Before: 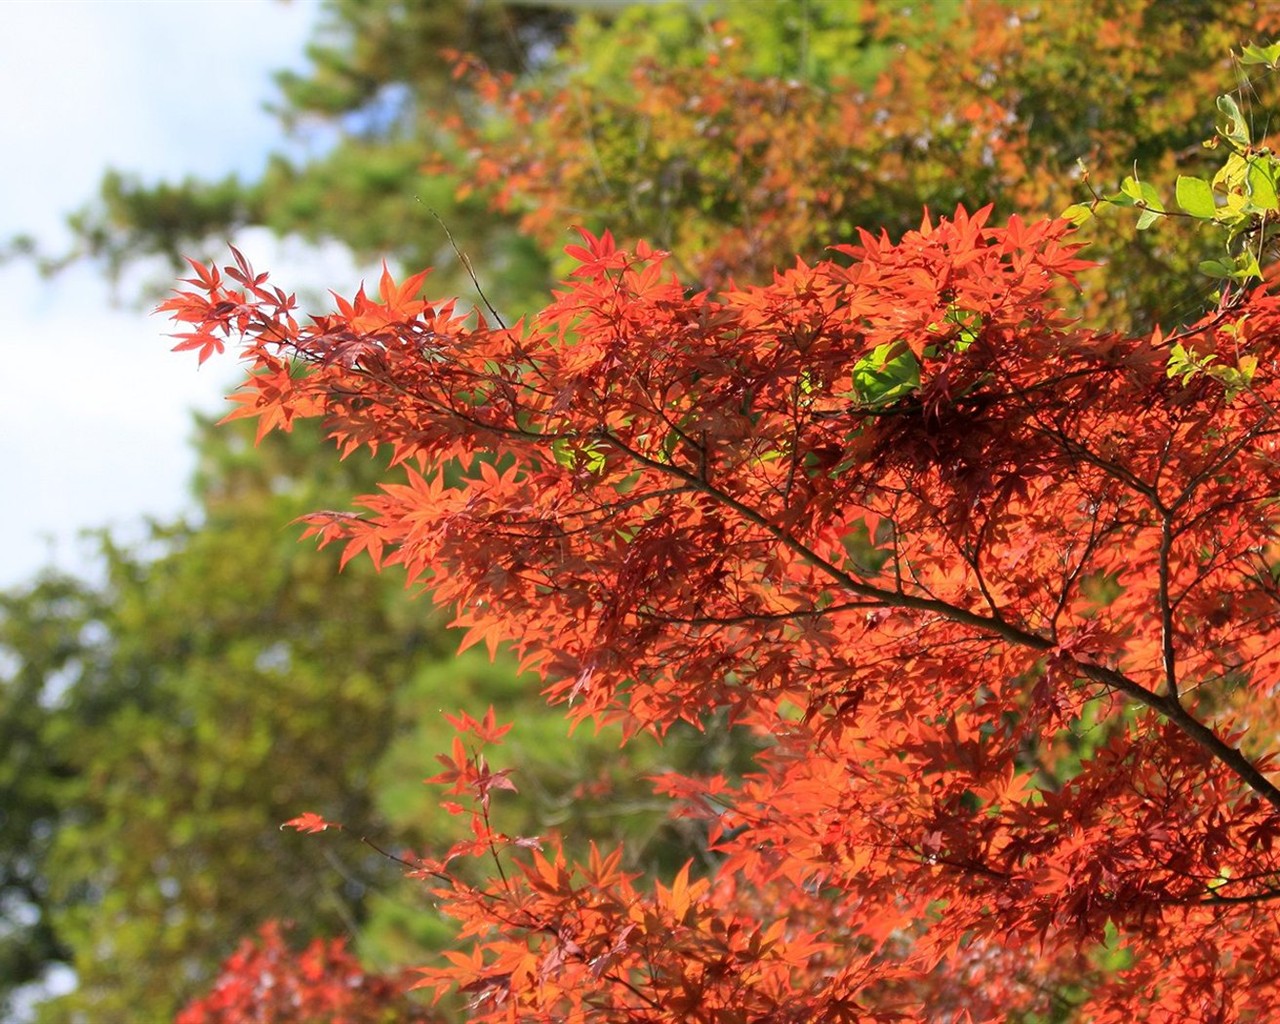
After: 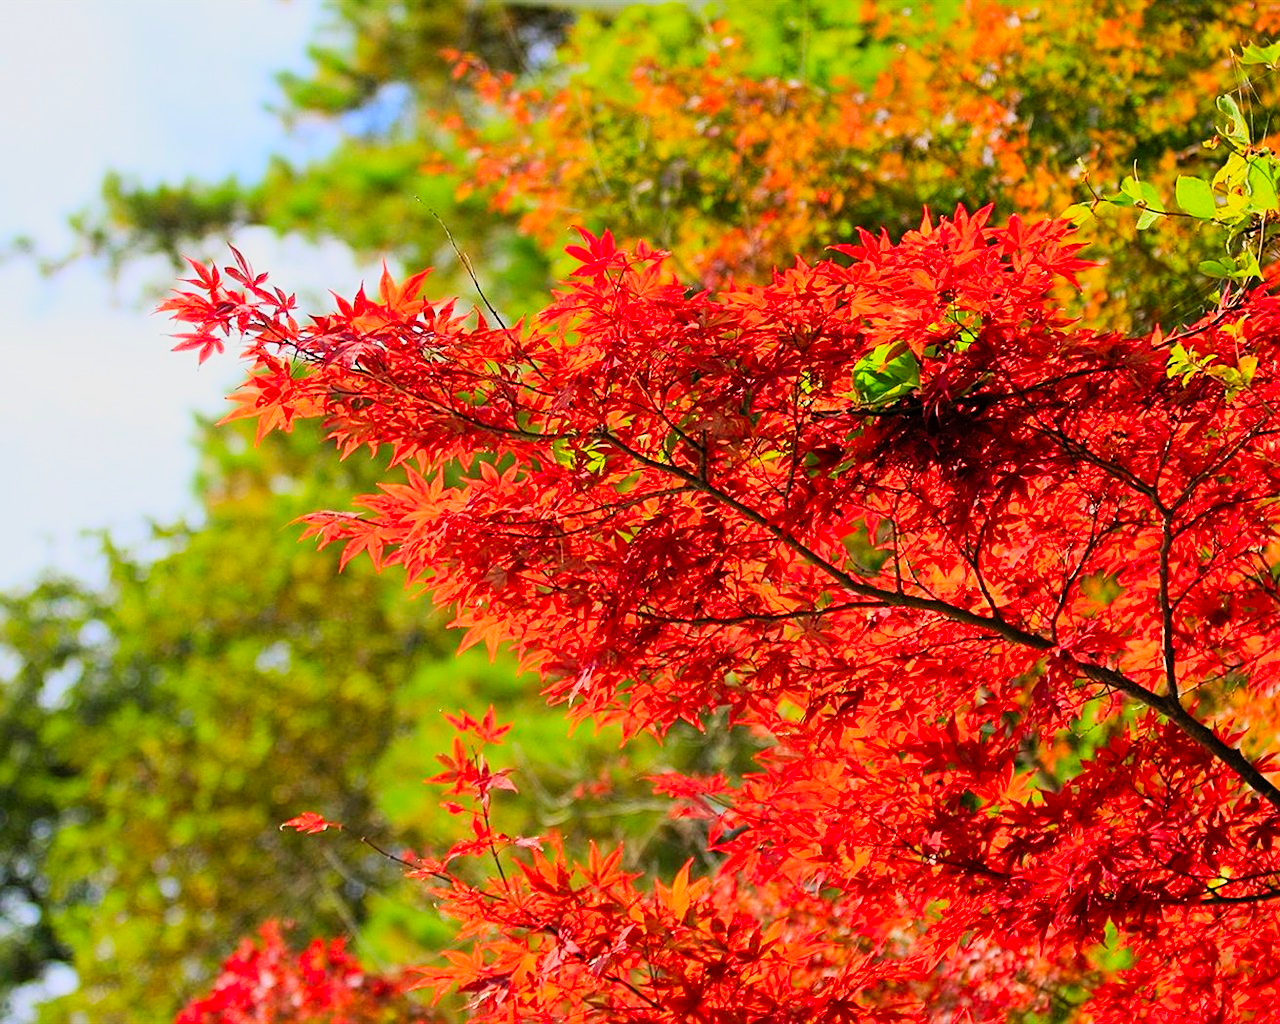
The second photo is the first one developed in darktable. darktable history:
contrast brightness saturation: contrast 0.205, brightness 0.203, saturation 0.814
sharpen: on, module defaults
local contrast: mode bilateral grid, contrast 10, coarseness 25, detail 115%, midtone range 0.2
filmic rgb: black relative exposure -7.65 EV, white relative exposure 4.56 EV, threshold 6 EV, hardness 3.61, contrast 0.989, enable highlight reconstruction true
